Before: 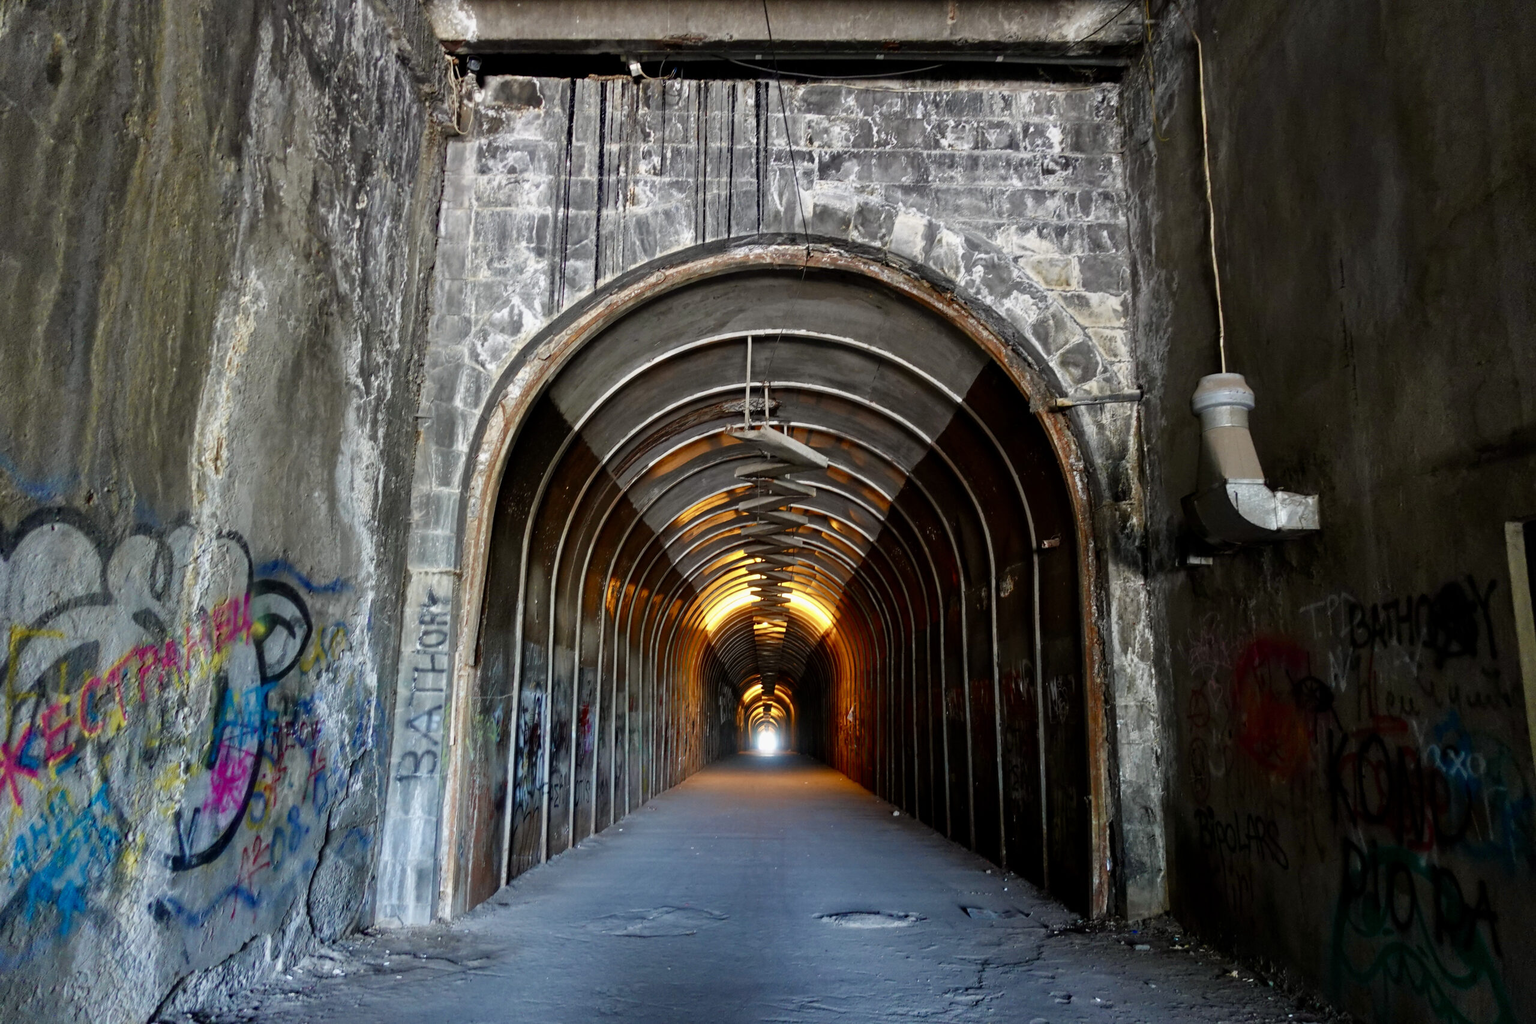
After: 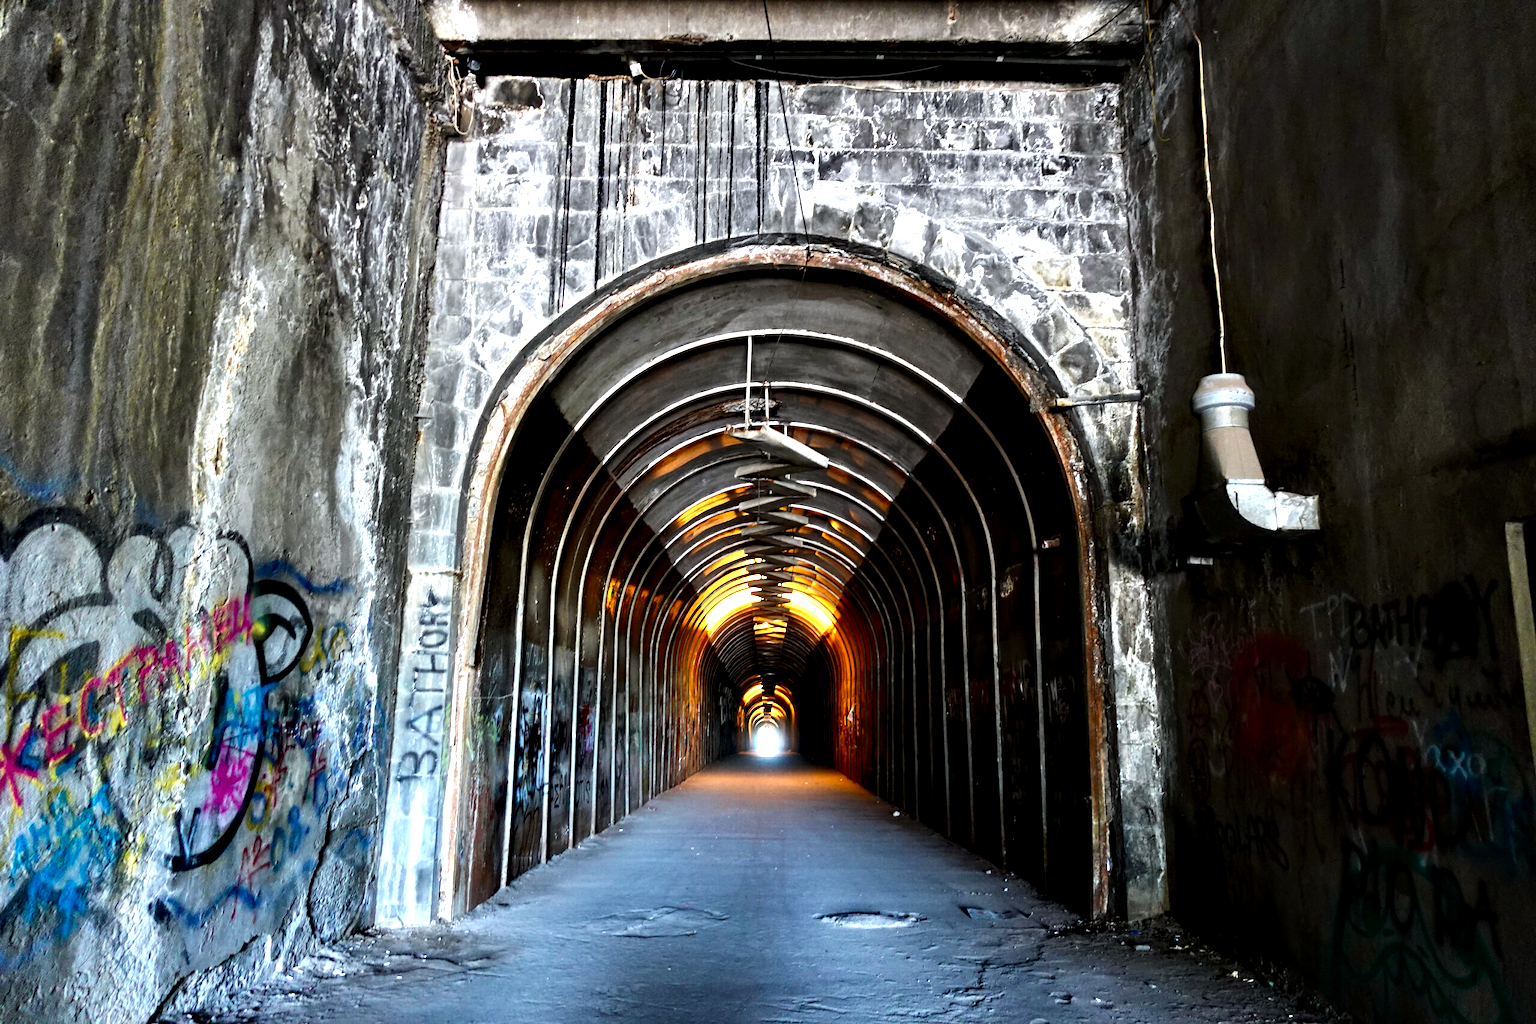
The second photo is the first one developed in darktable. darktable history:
white balance: red 0.98, blue 1.034
exposure: exposure 0.2 EV, compensate highlight preservation false
tone equalizer: -8 EV -0.75 EV, -7 EV -0.7 EV, -6 EV -0.6 EV, -5 EV -0.4 EV, -3 EV 0.4 EV, -2 EV 0.6 EV, -1 EV 0.7 EV, +0 EV 0.75 EV, edges refinement/feathering 500, mask exposure compensation -1.57 EV, preserve details no
contrast equalizer: octaves 7, y [[0.6 ×6], [0.55 ×6], [0 ×6], [0 ×6], [0 ×6]], mix 0.53
